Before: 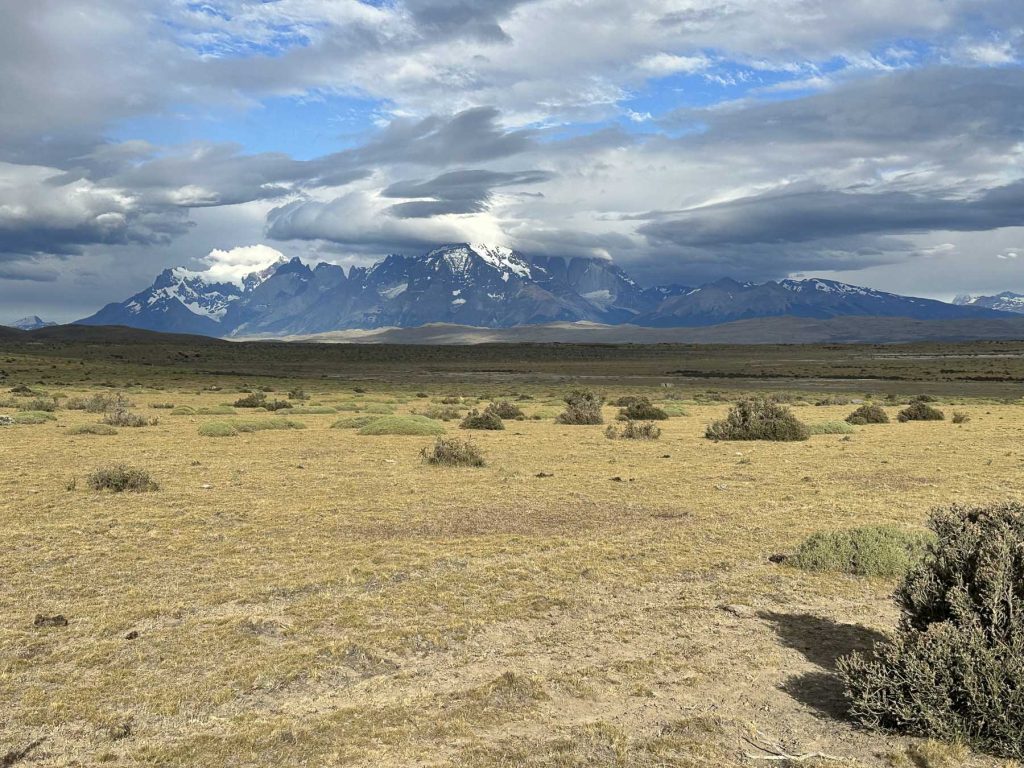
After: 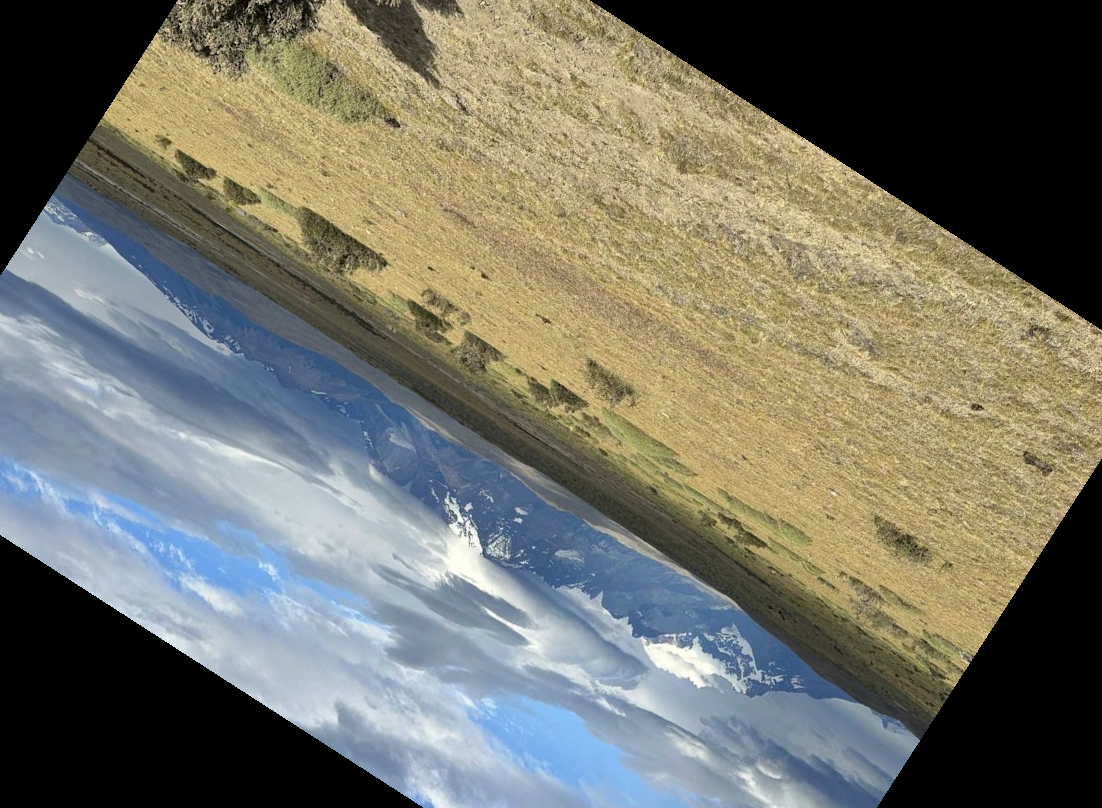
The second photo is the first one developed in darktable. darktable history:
crop and rotate: angle 147.21°, left 9.172%, top 15.557%, right 4.501%, bottom 17.044%
